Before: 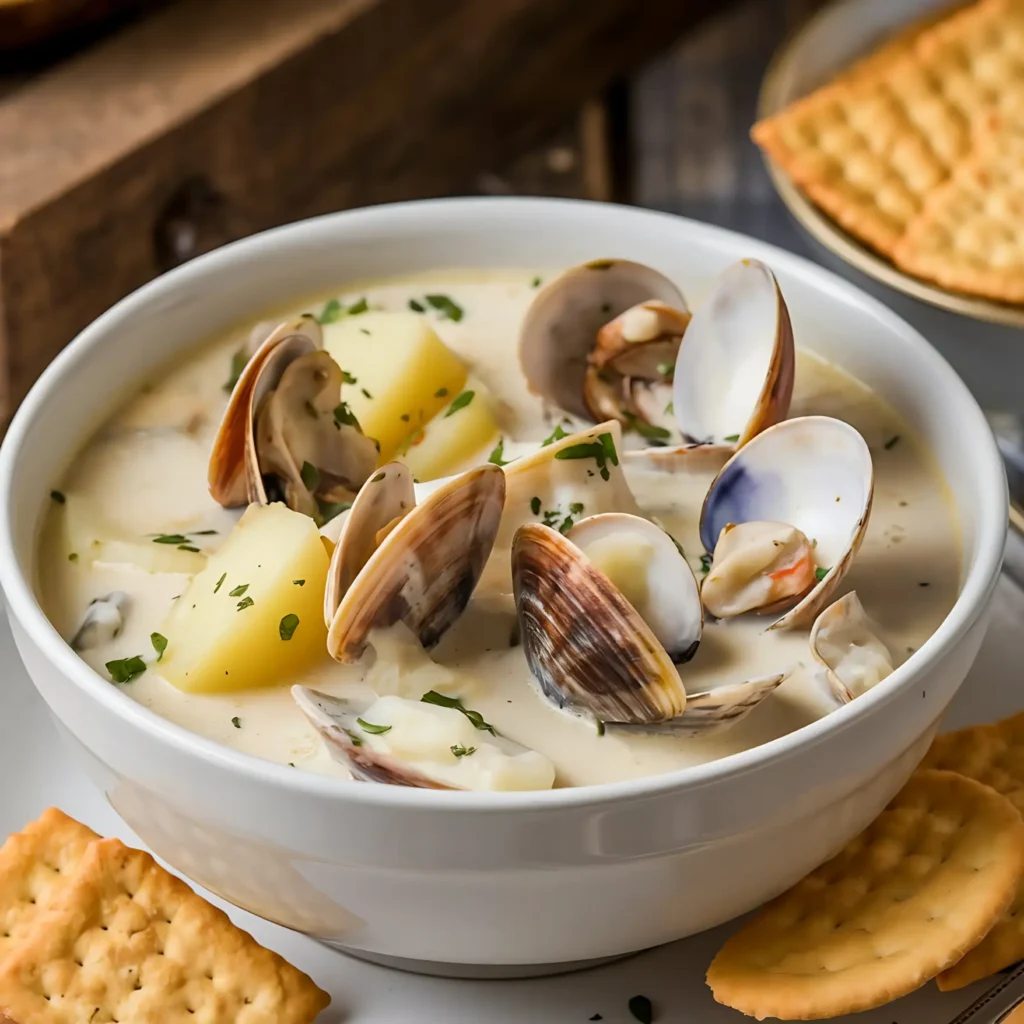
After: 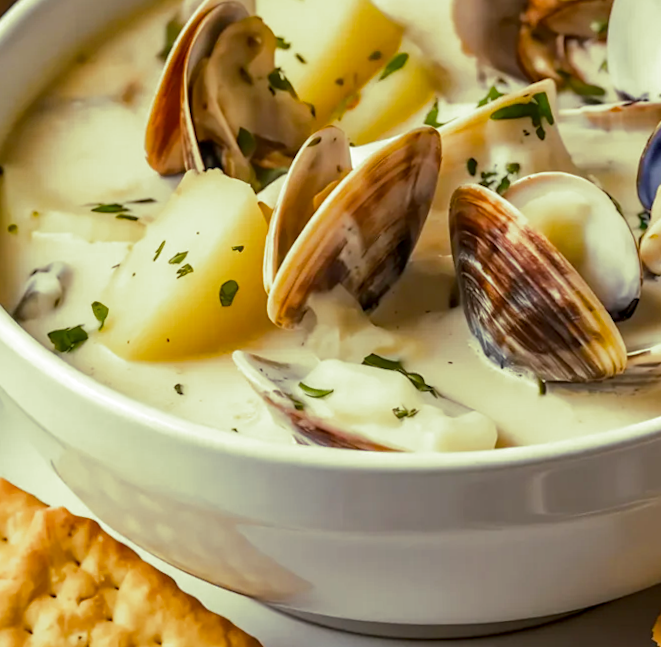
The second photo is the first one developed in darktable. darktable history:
split-toning: shadows › hue 290.82°, shadows › saturation 0.34, highlights › saturation 0.38, balance 0, compress 50%
rotate and perspective: rotation -2.12°, lens shift (vertical) 0.009, lens shift (horizontal) -0.008, automatic cropping original format, crop left 0.036, crop right 0.964, crop top 0.05, crop bottom 0.959
crop and rotate: angle -0.82°, left 3.85%, top 31.828%, right 27.992%
color balance rgb: perceptual saturation grading › global saturation 25%, global vibrance 10%
local contrast: on, module defaults
